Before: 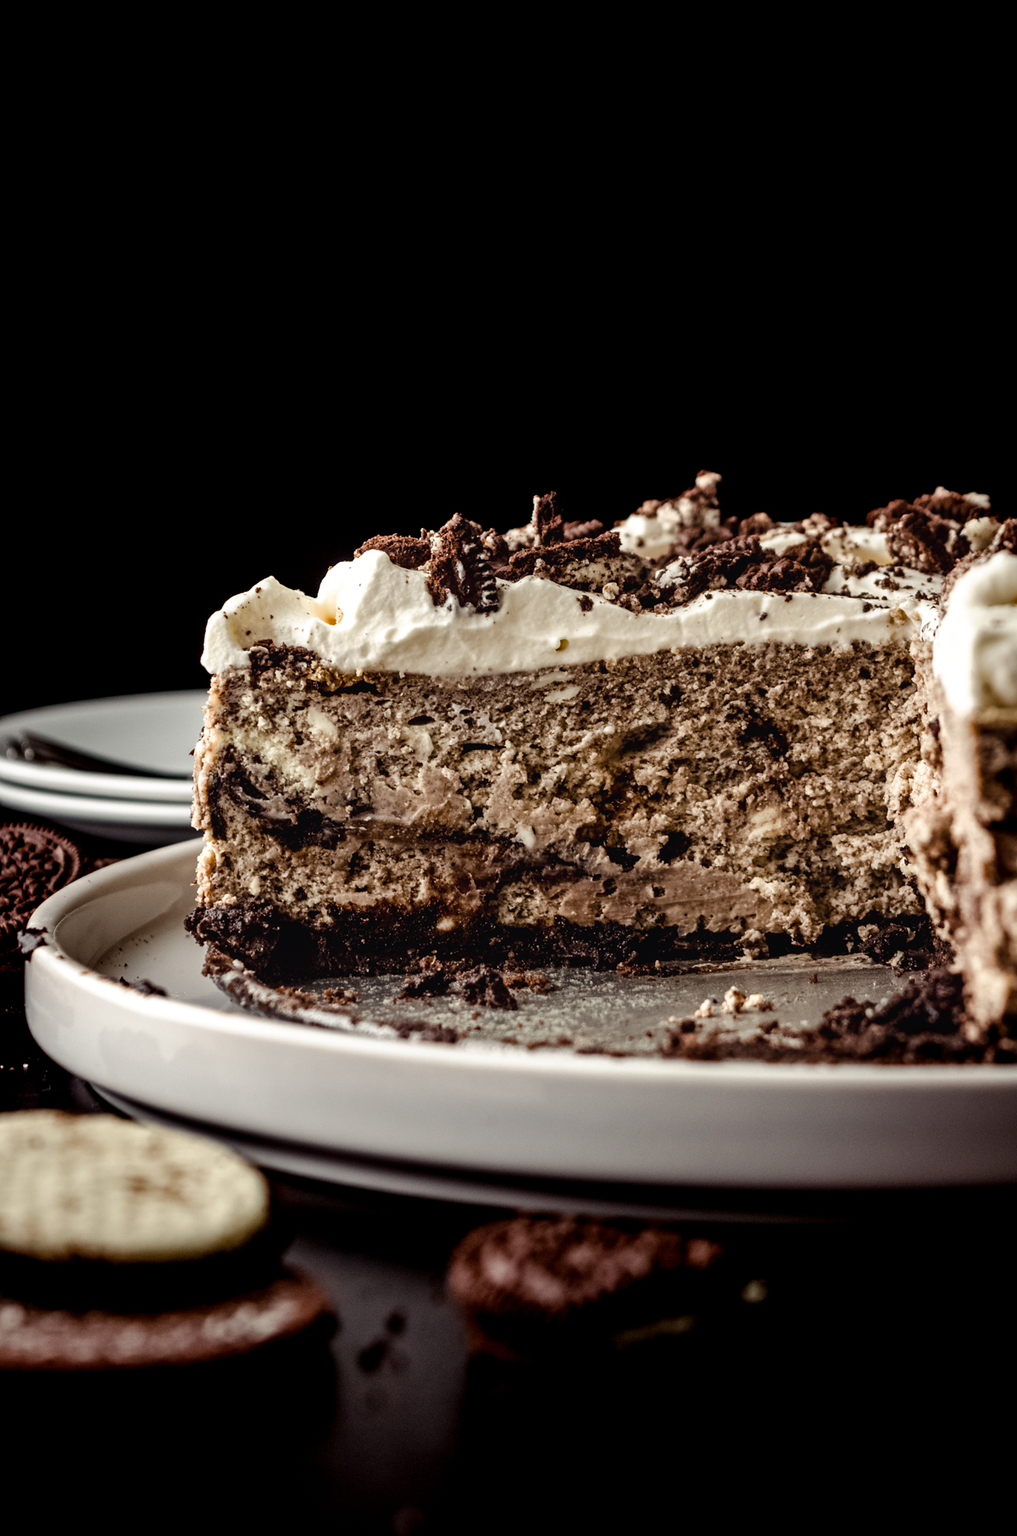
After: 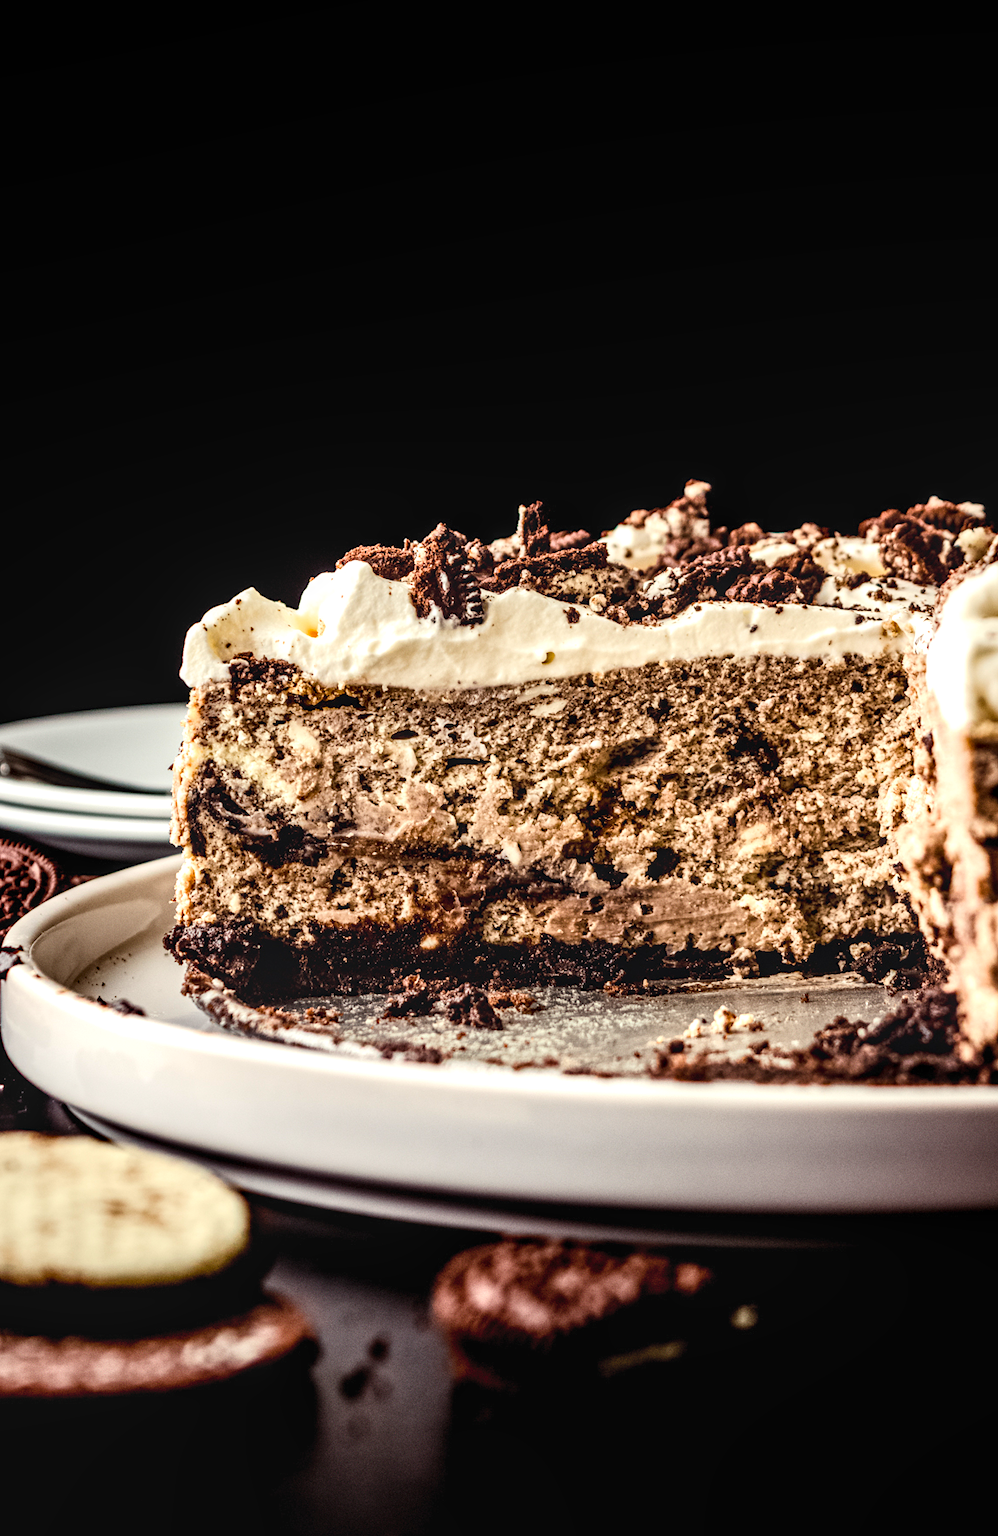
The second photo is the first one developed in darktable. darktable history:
exposure: exposure 0.651 EV, compensate highlight preservation false
local contrast: on, module defaults
contrast brightness saturation: contrast 0.198, brightness 0.163, saturation 0.222
crop and rotate: left 2.485%, right 1.247%, bottom 1.913%
